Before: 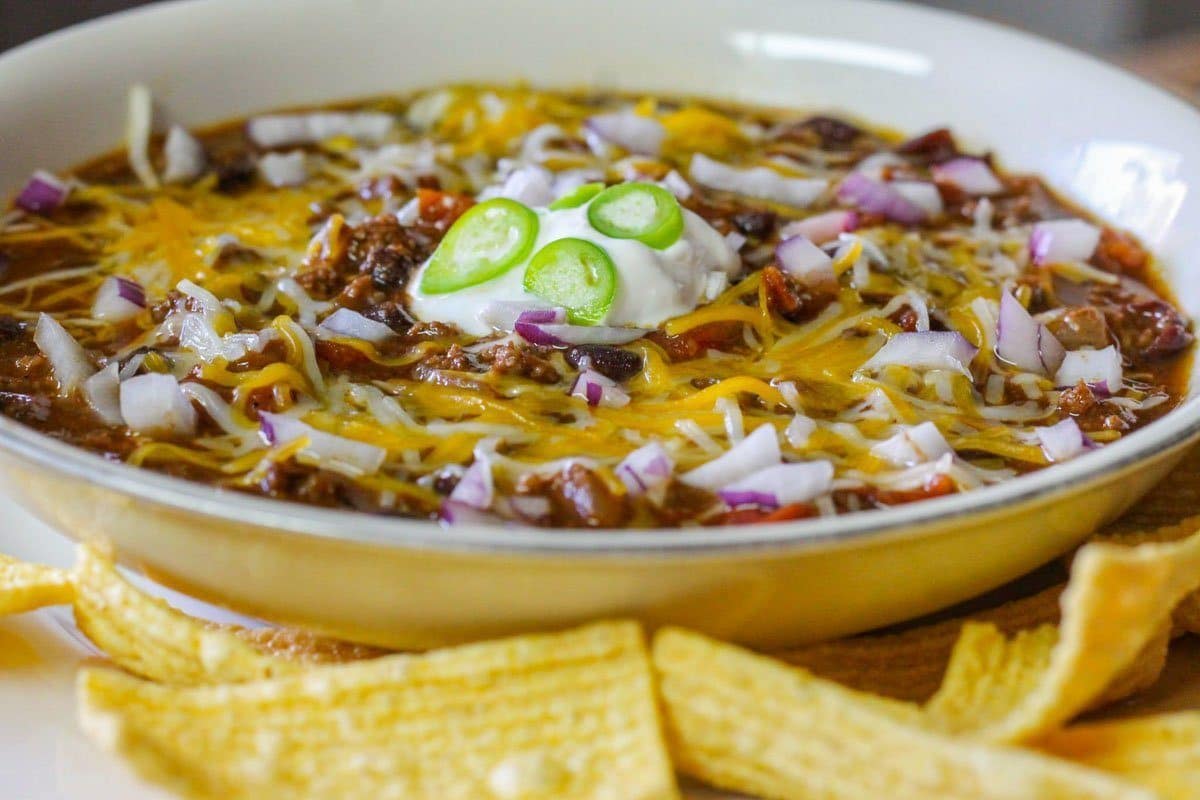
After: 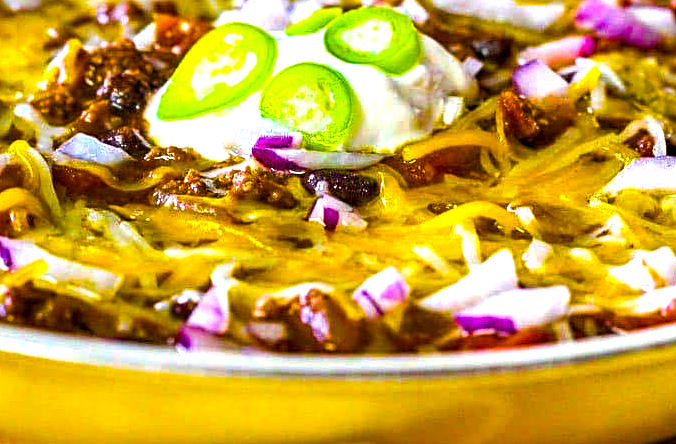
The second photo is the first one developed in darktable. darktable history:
haze removal: strength 0.394, distance 0.218, compatibility mode true, adaptive false
exposure: exposure 0.56 EV, compensate exposure bias true, compensate highlight preservation false
local contrast: highlights 101%, shadows 99%, detail 119%, midtone range 0.2
crop and rotate: left 21.98%, top 21.975%, right 21.654%, bottom 22.413%
sharpen: on, module defaults
color balance rgb: linear chroma grading › global chroma 15.346%, perceptual saturation grading › global saturation 74.324%, perceptual saturation grading › shadows -30.076%, perceptual brilliance grading › global brilliance 14.294%, perceptual brilliance grading › shadows -34.877%, global vibrance 20%
